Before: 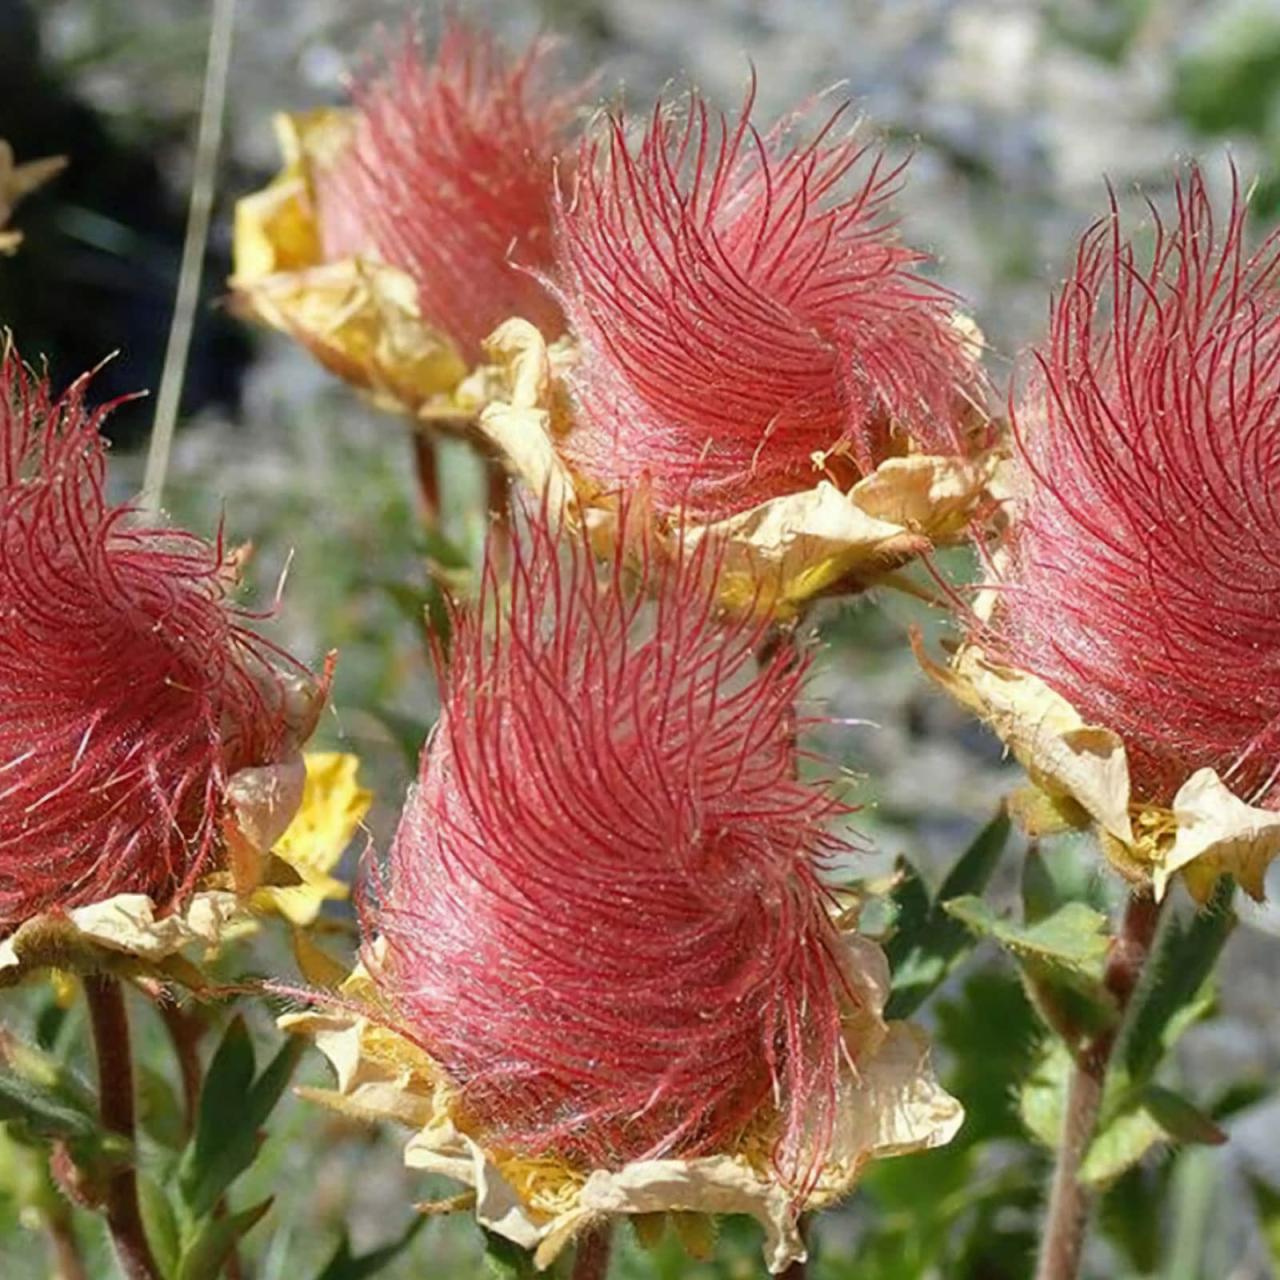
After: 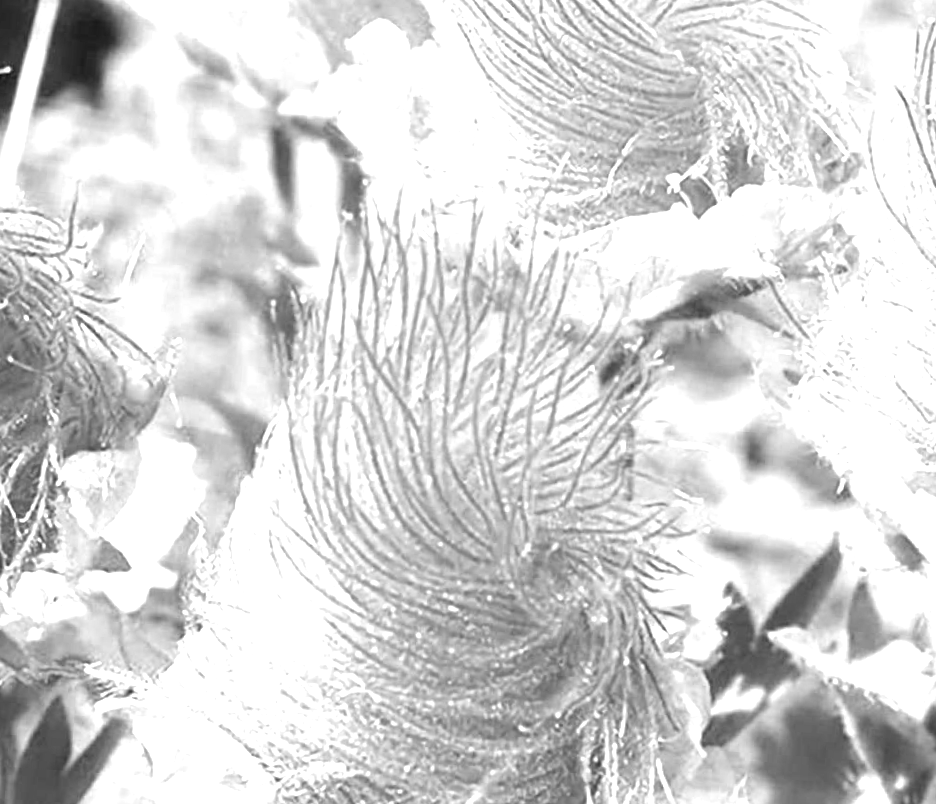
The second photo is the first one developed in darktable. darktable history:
crop and rotate: angle -3.87°, left 9.735%, top 20.907%, right 12.328%, bottom 12.106%
exposure: black level correction 0, exposure 1.924 EV, compensate highlight preservation false
color calibration: output gray [0.714, 0.278, 0, 0], x 0.37, y 0.382, temperature 4318.29 K
